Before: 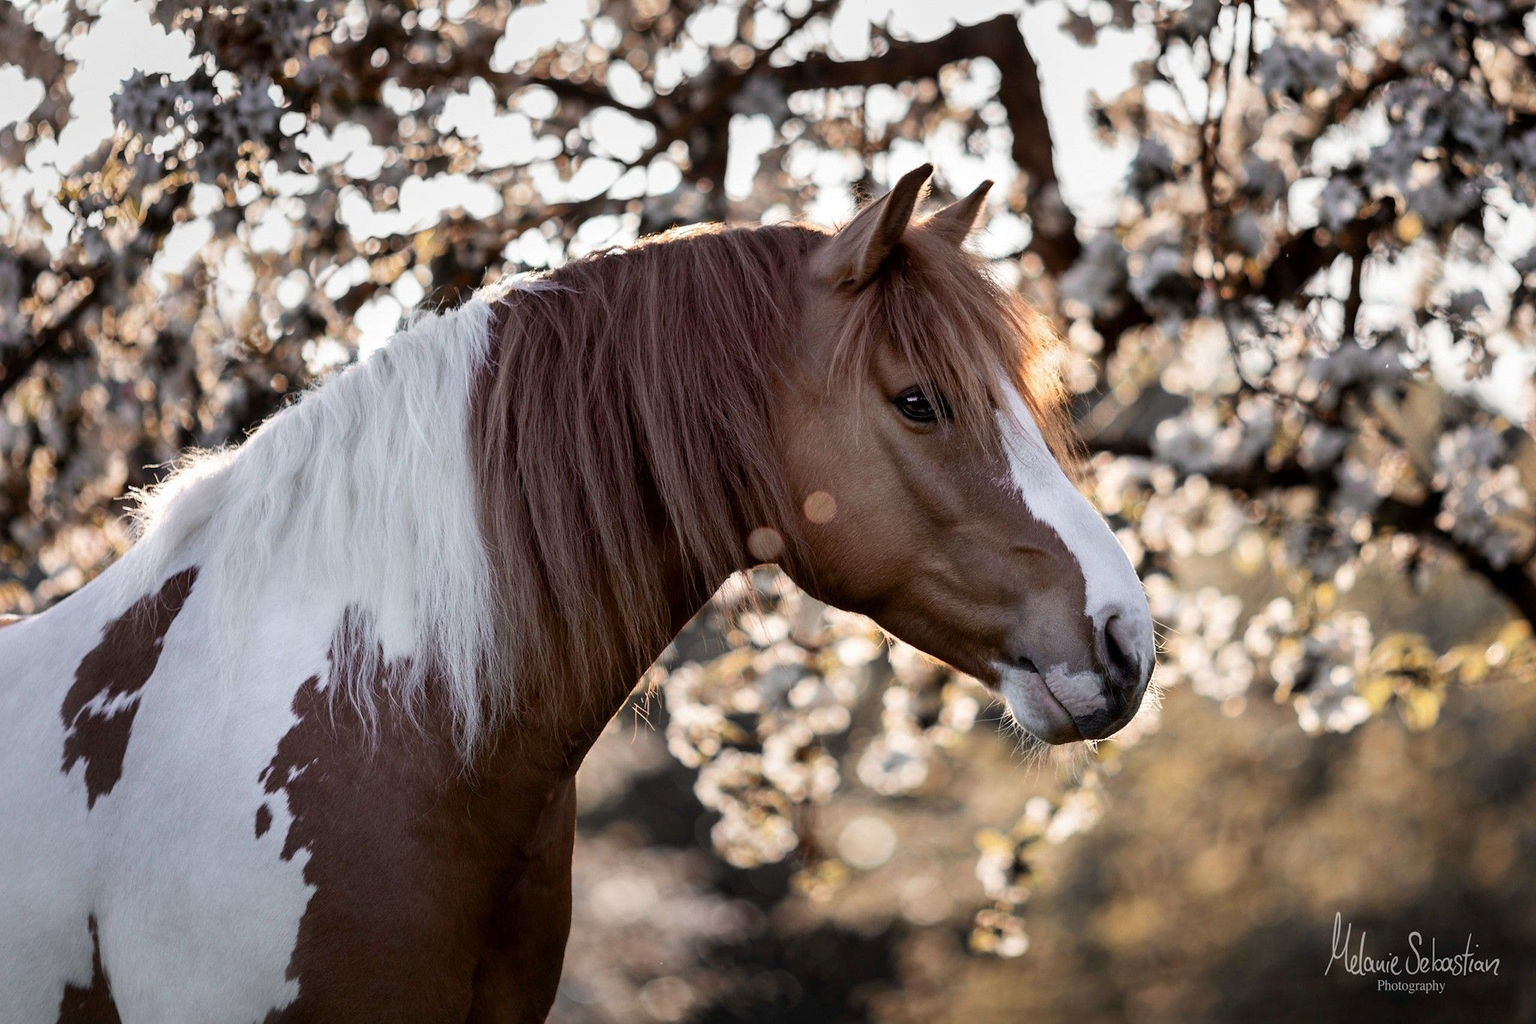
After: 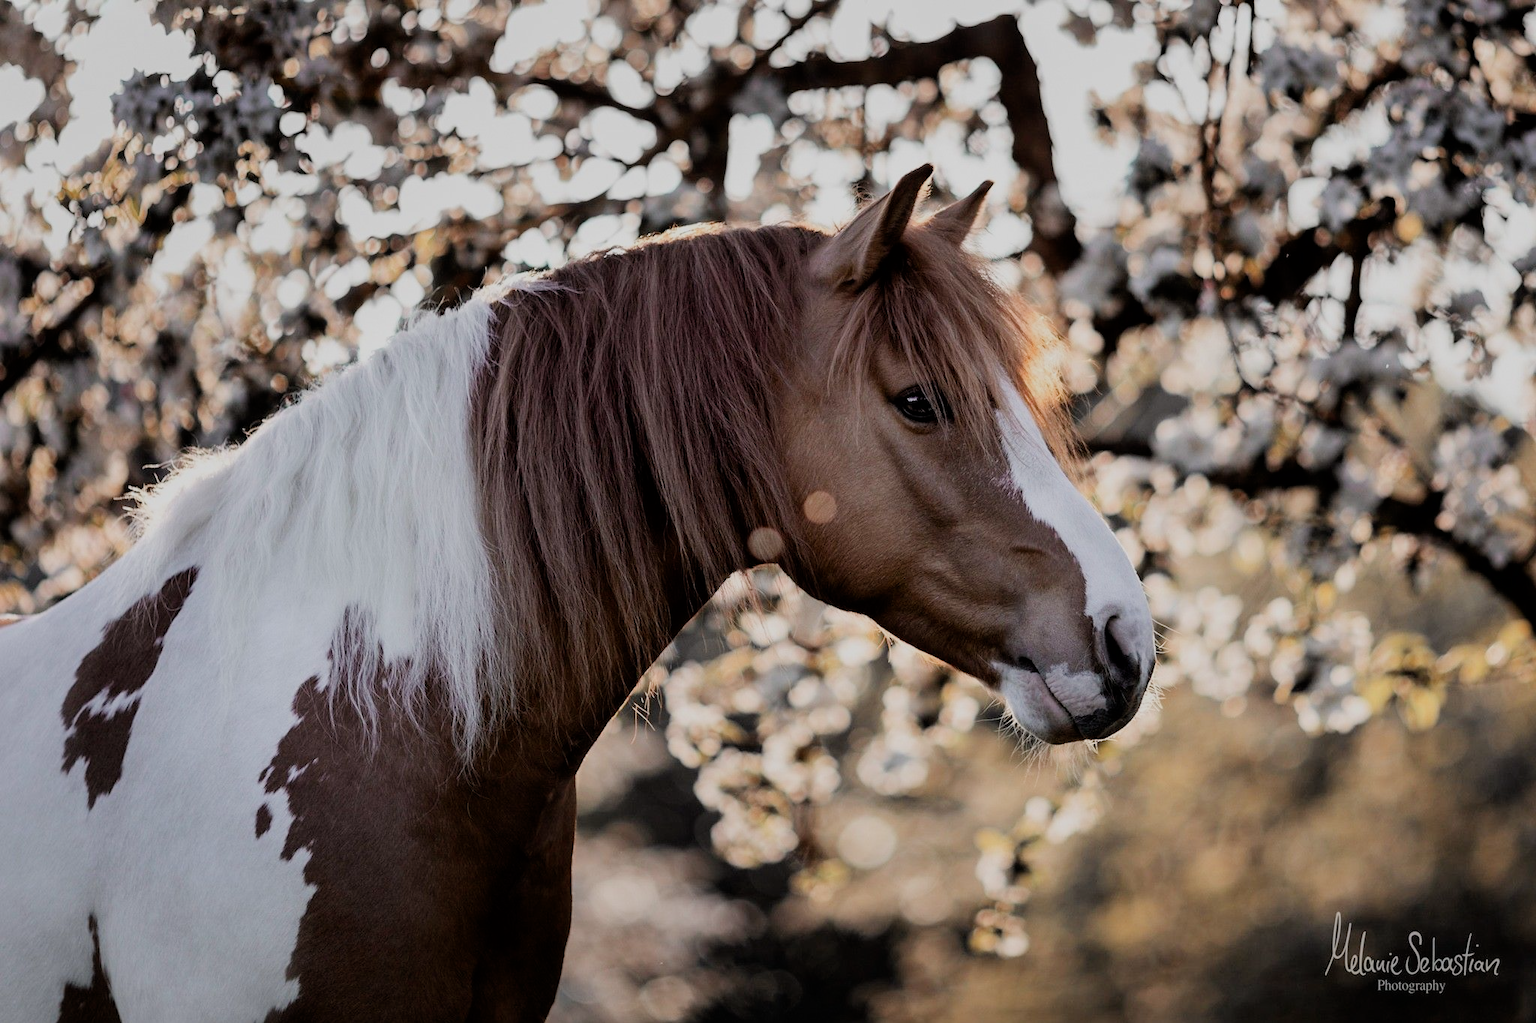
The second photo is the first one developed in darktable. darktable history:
filmic rgb: black relative exposure -7.65 EV, white relative exposure 4.56 EV, threshold 5.96 EV, hardness 3.61, enable highlight reconstruction true
